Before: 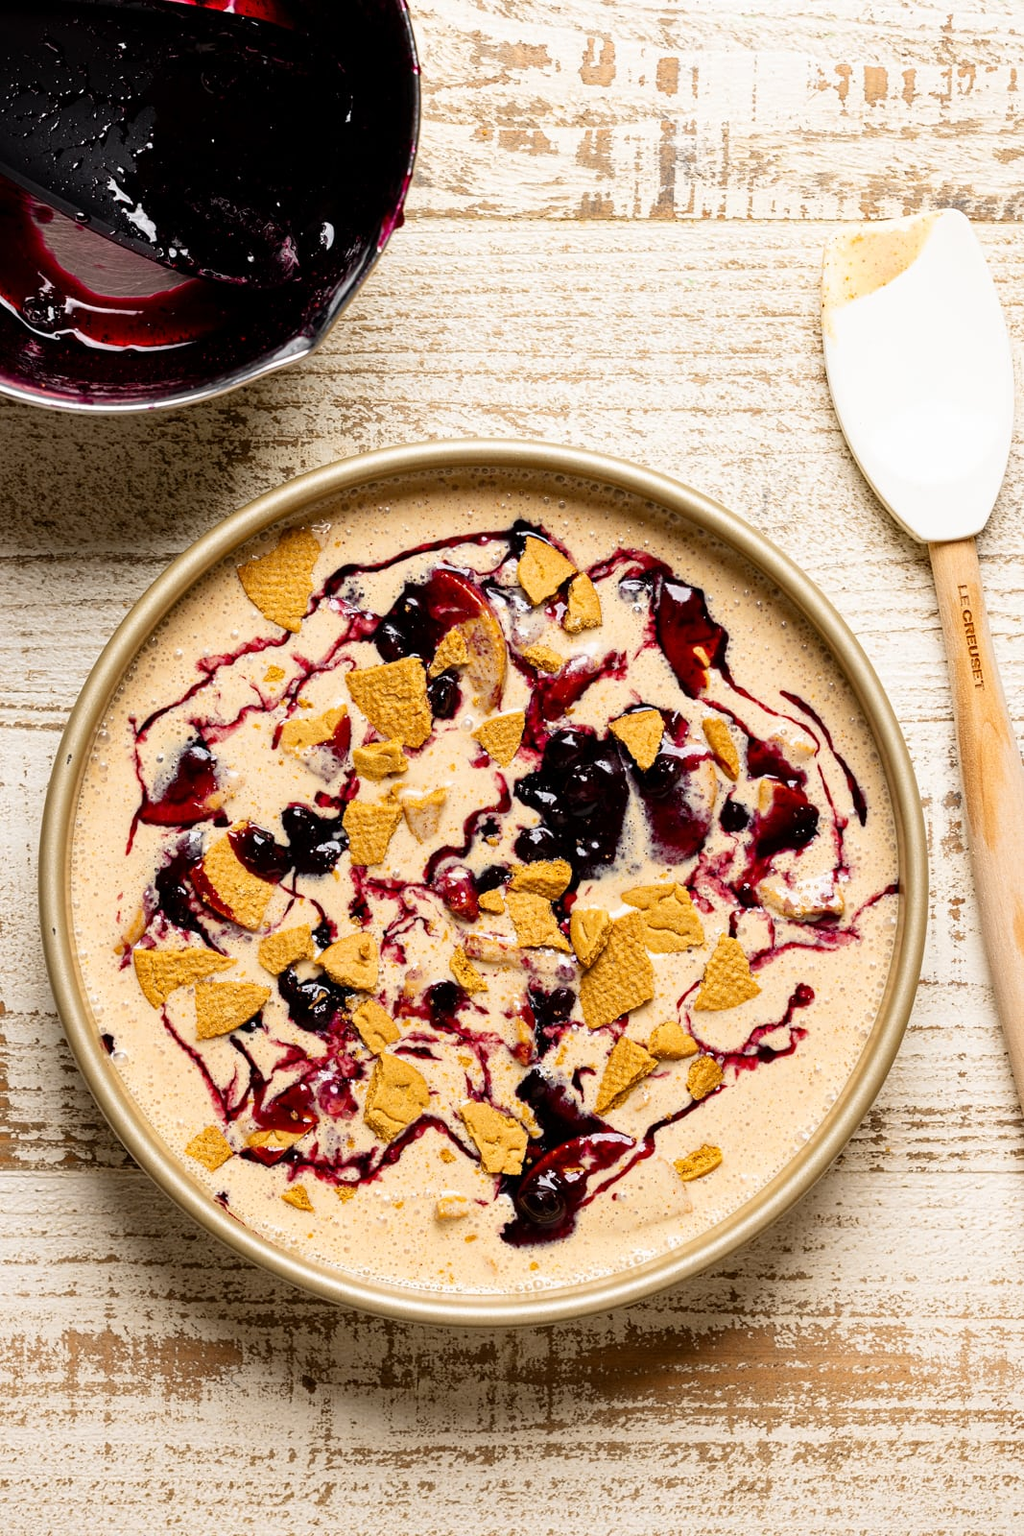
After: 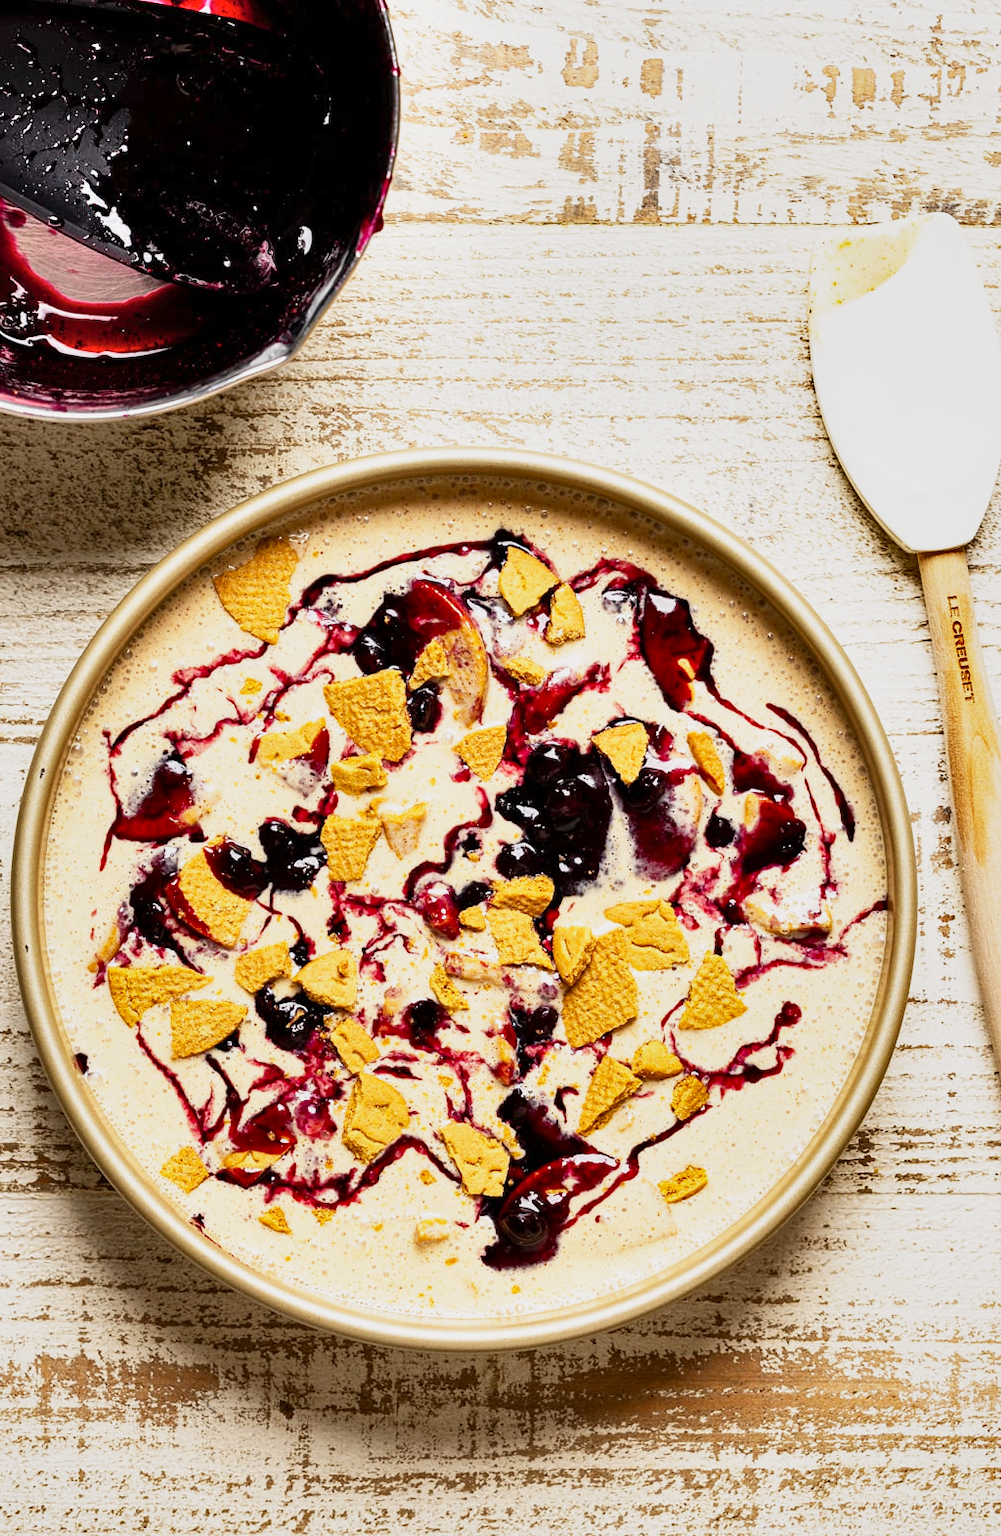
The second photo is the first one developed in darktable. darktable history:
crop and rotate: left 2.761%, right 1.181%, bottom 1.811%
base curve: curves: ch0 [(0, 0) (0.088, 0.125) (0.176, 0.251) (0.354, 0.501) (0.613, 0.749) (1, 0.877)], preserve colors none
shadows and highlights: shadows 53.14, soften with gaussian
